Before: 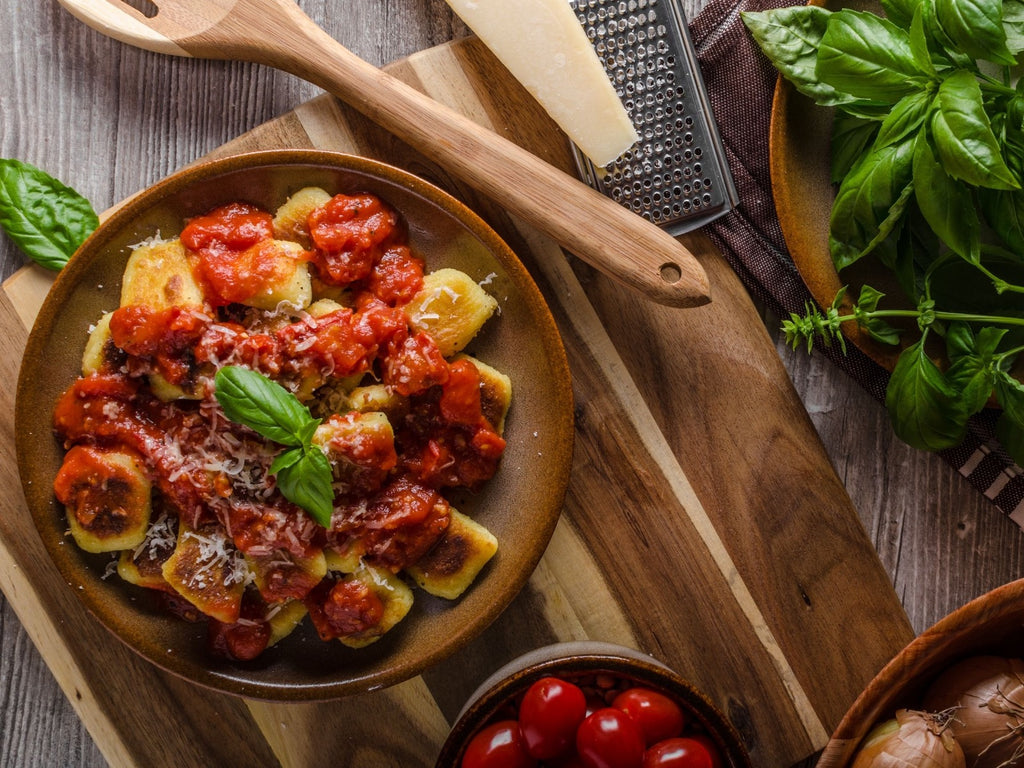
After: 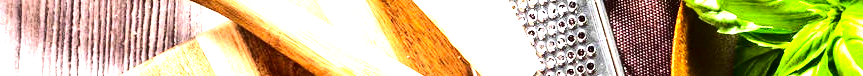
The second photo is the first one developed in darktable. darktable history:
exposure: black level correction 0, exposure 2.327 EV, compensate exposure bias true, compensate highlight preservation false
contrast brightness saturation: contrast 0.21, brightness -0.11, saturation 0.21
crop and rotate: left 9.644%, top 9.491%, right 6.021%, bottom 80.509%
tone equalizer: -8 EV -0.75 EV, -7 EV -0.7 EV, -6 EV -0.6 EV, -5 EV -0.4 EV, -3 EV 0.4 EV, -2 EV 0.6 EV, -1 EV 0.7 EV, +0 EV 0.75 EV, edges refinement/feathering 500, mask exposure compensation -1.57 EV, preserve details no
